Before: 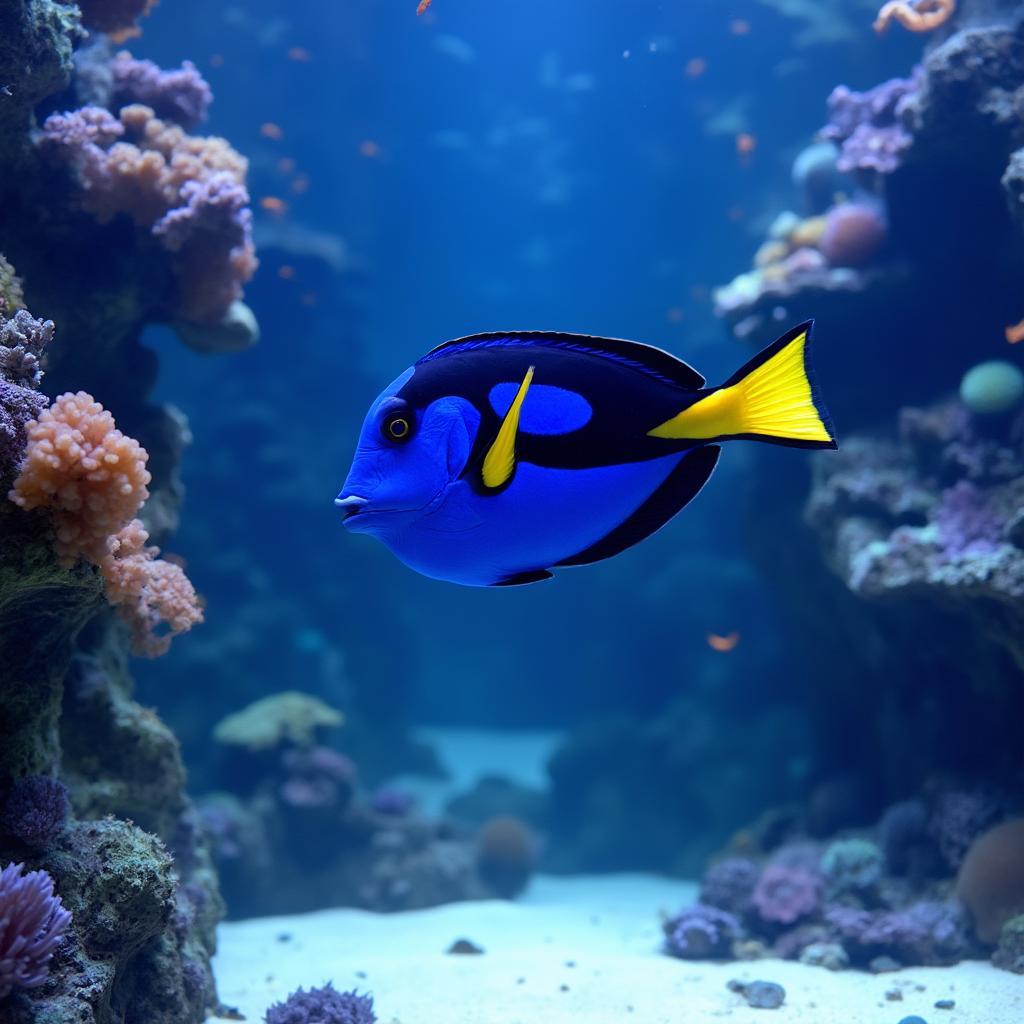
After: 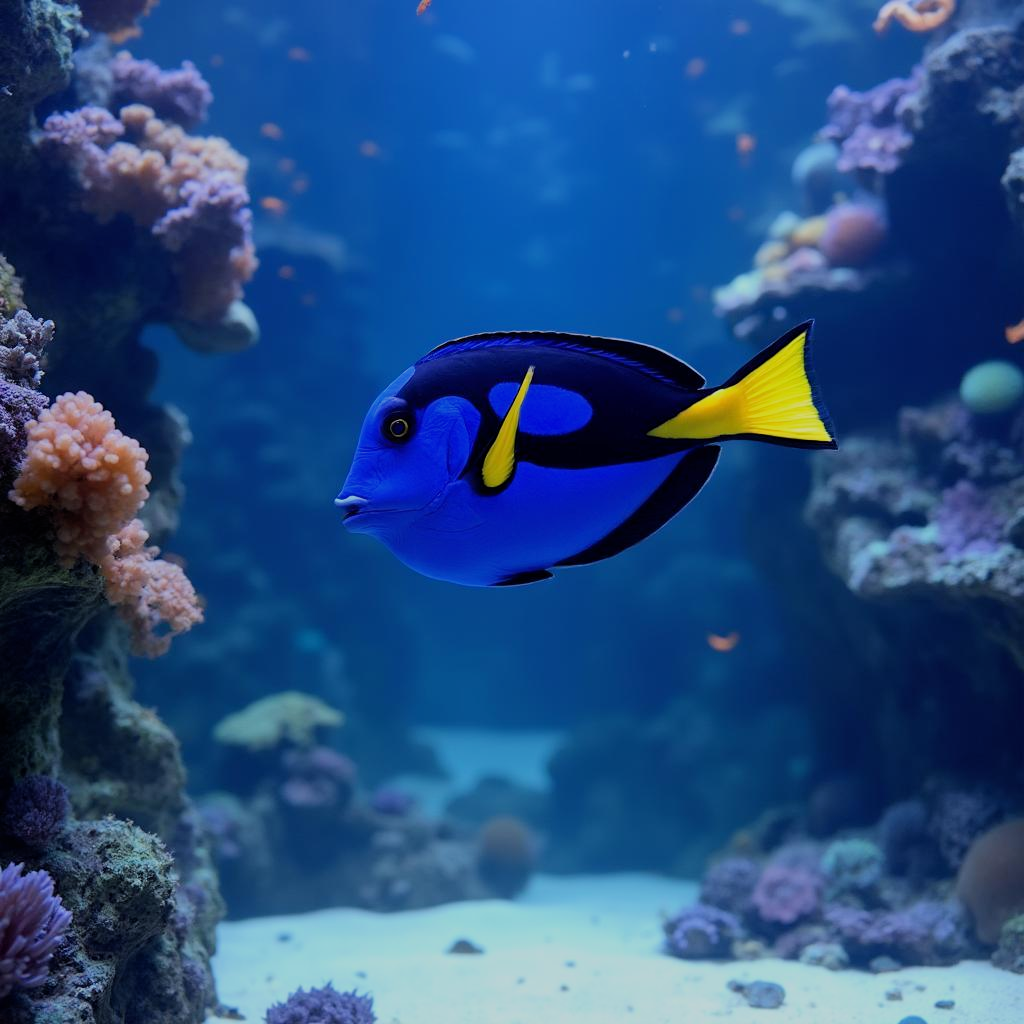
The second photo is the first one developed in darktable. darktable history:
filmic rgb: black relative exposure -16 EV, white relative exposure 6.17 EV, hardness 5.24, color science v6 (2022), iterations of high-quality reconstruction 0
